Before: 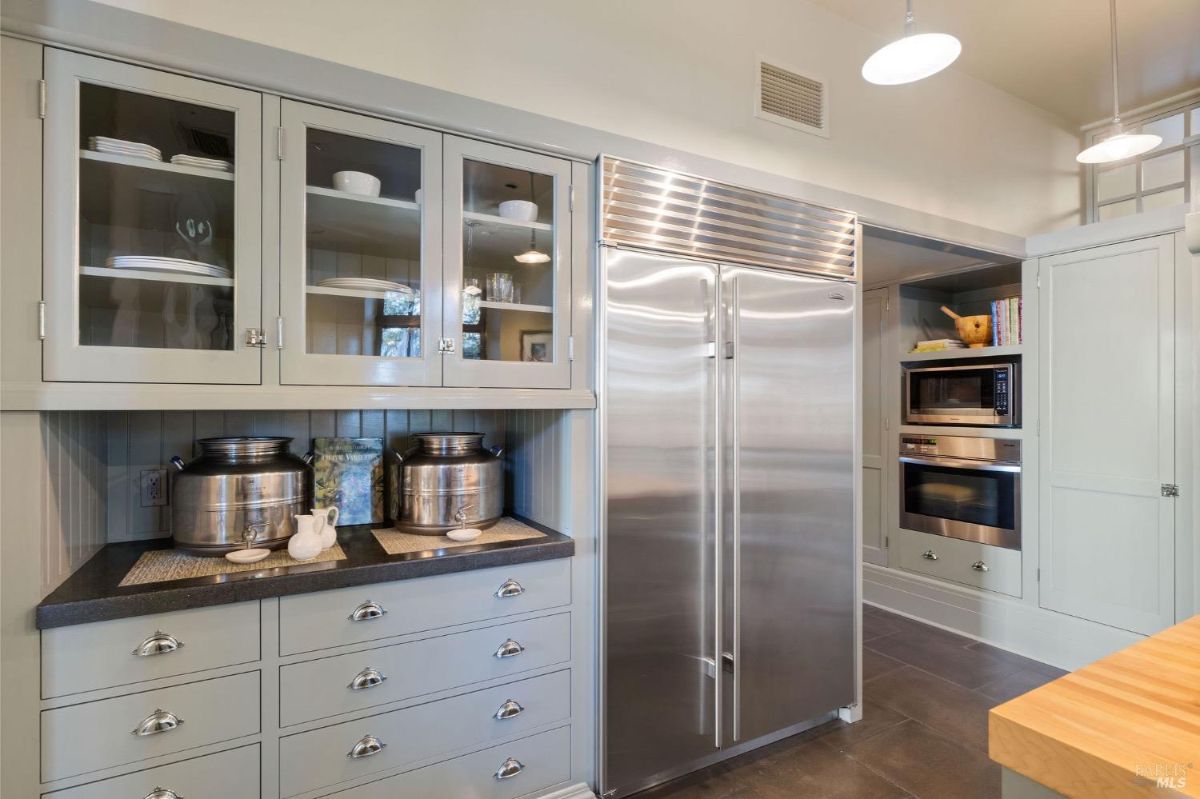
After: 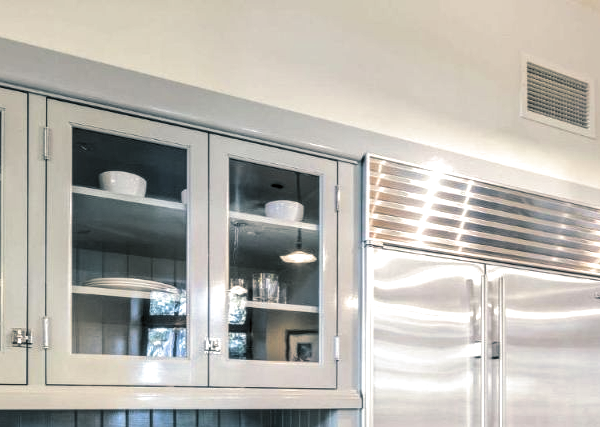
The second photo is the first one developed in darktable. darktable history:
local contrast: highlights 25%, detail 150%
contrast brightness saturation: saturation -0.04
tone equalizer: -8 EV -0.417 EV, -7 EV -0.389 EV, -6 EV -0.333 EV, -5 EV -0.222 EV, -3 EV 0.222 EV, -2 EV 0.333 EV, -1 EV 0.389 EV, +0 EV 0.417 EV, edges refinement/feathering 500, mask exposure compensation -1.57 EV, preserve details no
crop: left 19.556%, right 30.401%, bottom 46.458%
split-toning: shadows › hue 205.2°, shadows › saturation 0.29, highlights › hue 50.4°, highlights › saturation 0.38, balance -49.9
